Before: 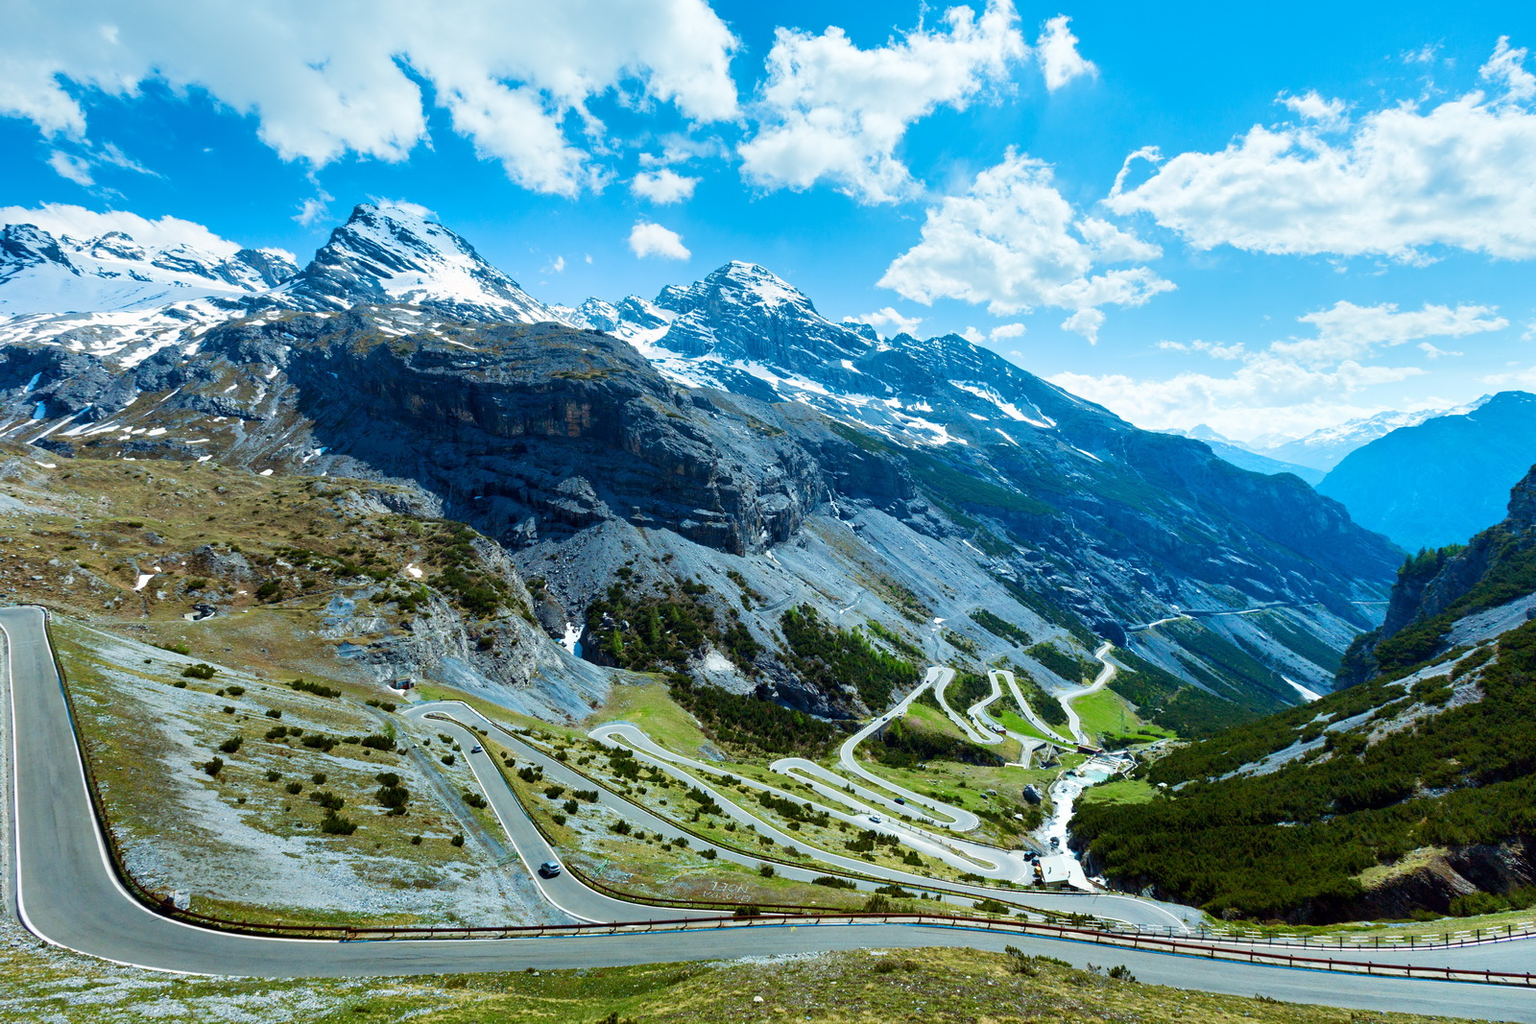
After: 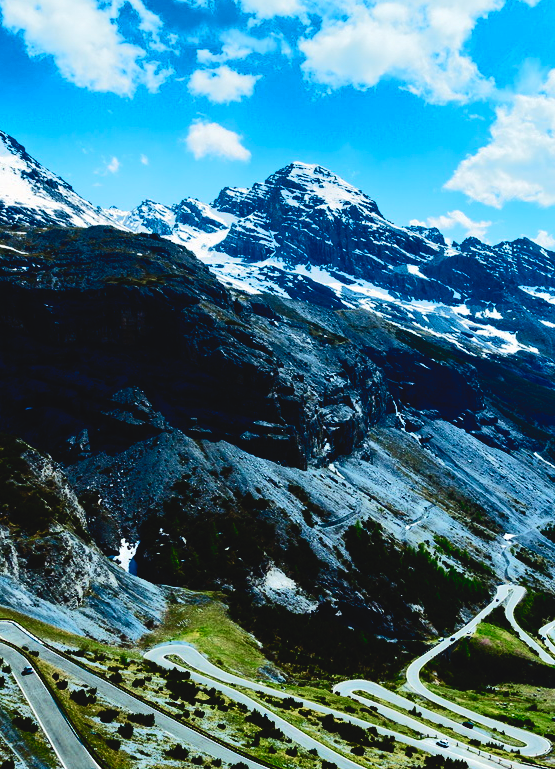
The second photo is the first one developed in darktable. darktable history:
tone curve: curves: ch0 [(0, 0) (0.003, 0.002) (0.011, 0.004) (0.025, 0.005) (0.044, 0.009) (0.069, 0.013) (0.1, 0.017) (0.136, 0.036) (0.177, 0.066) (0.224, 0.102) (0.277, 0.143) (0.335, 0.197) (0.399, 0.268) (0.468, 0.389) (0.543, 0.549) (0.623, 0.714) (0.709, 0.801) (0.801, 0.854) (0.898, 0.9) (1, 1)], color space Lab, independent channels, preserve colors none
base curve: curves: ch0 [(0, 0.02) (0.083, 0.036) (1, 1)], preserve colors none
crop and rotate: left 29.395%, top 10.318%, right 35.887%, bottom 17.581%
